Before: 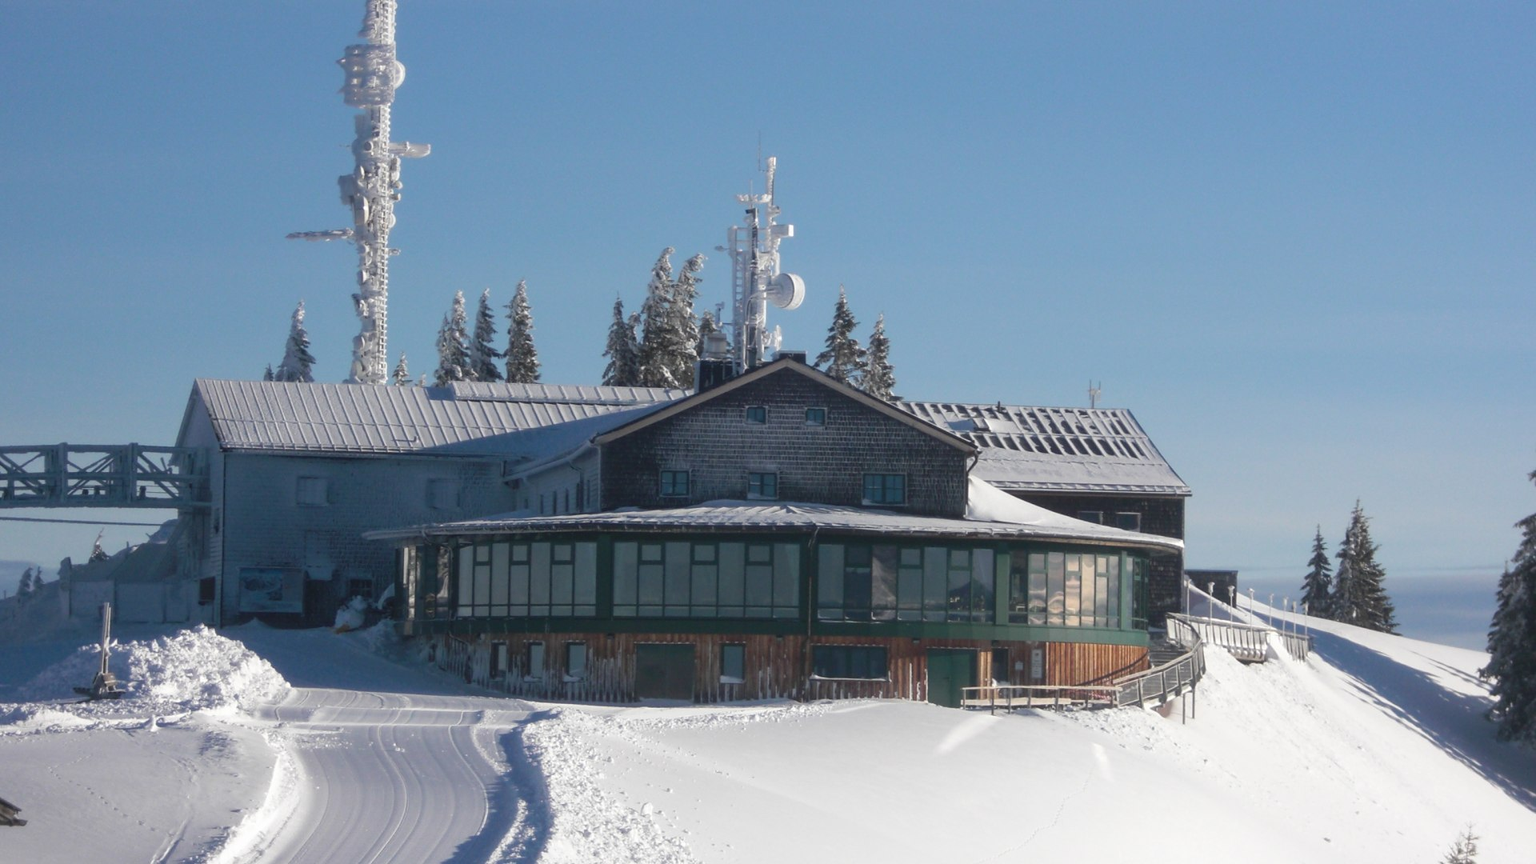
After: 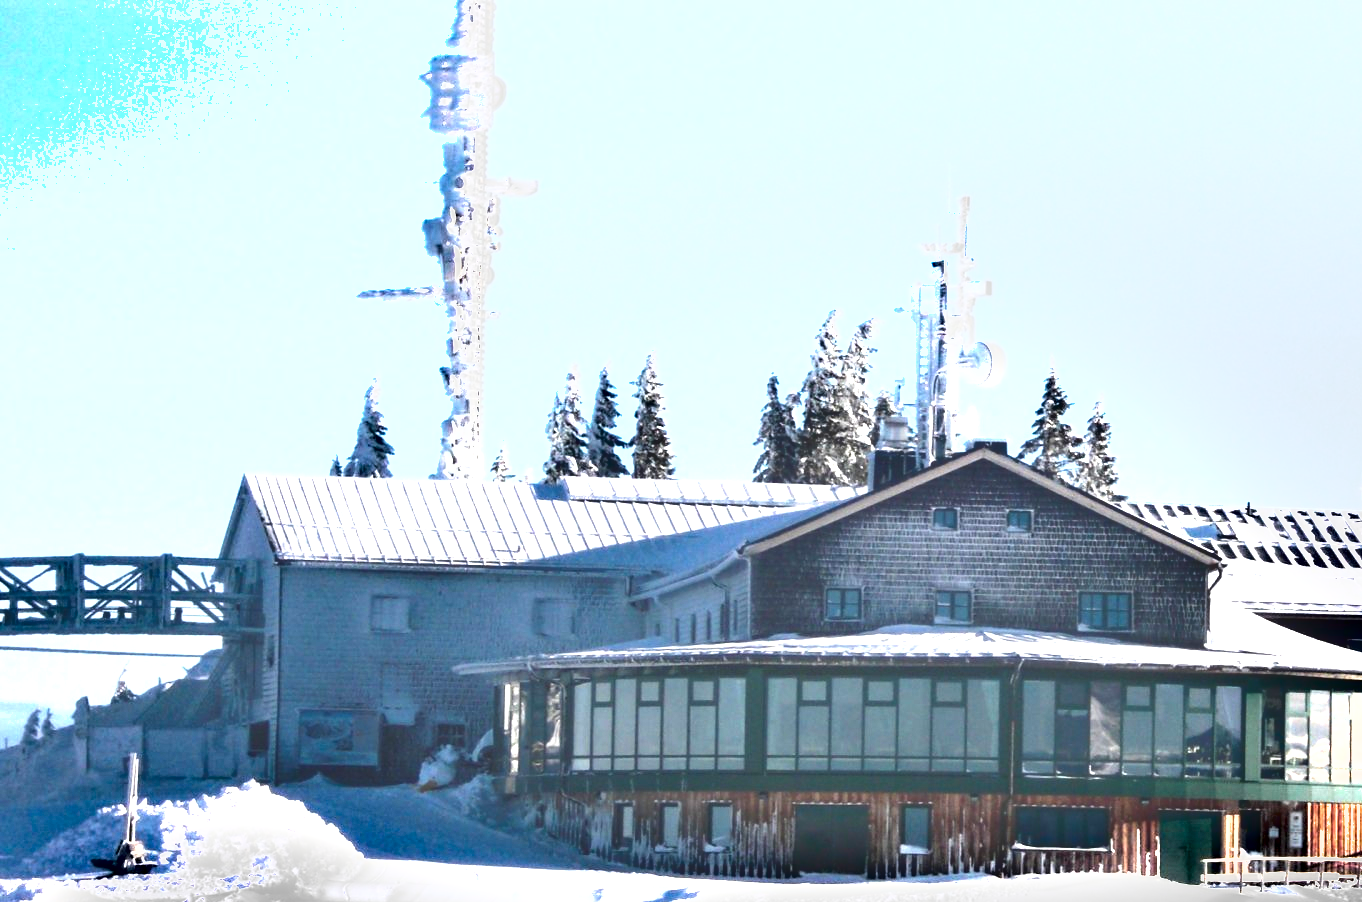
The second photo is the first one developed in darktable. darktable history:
shadows and highlights: shadows 12.36, white point adjustment 1.24, soften with gaussian
exposure: black level correction 0, exposure 2.11 EV, compensate exposure bias true, compensate highlight preservation false
crop: right 29.039%, bottom 16.472%
